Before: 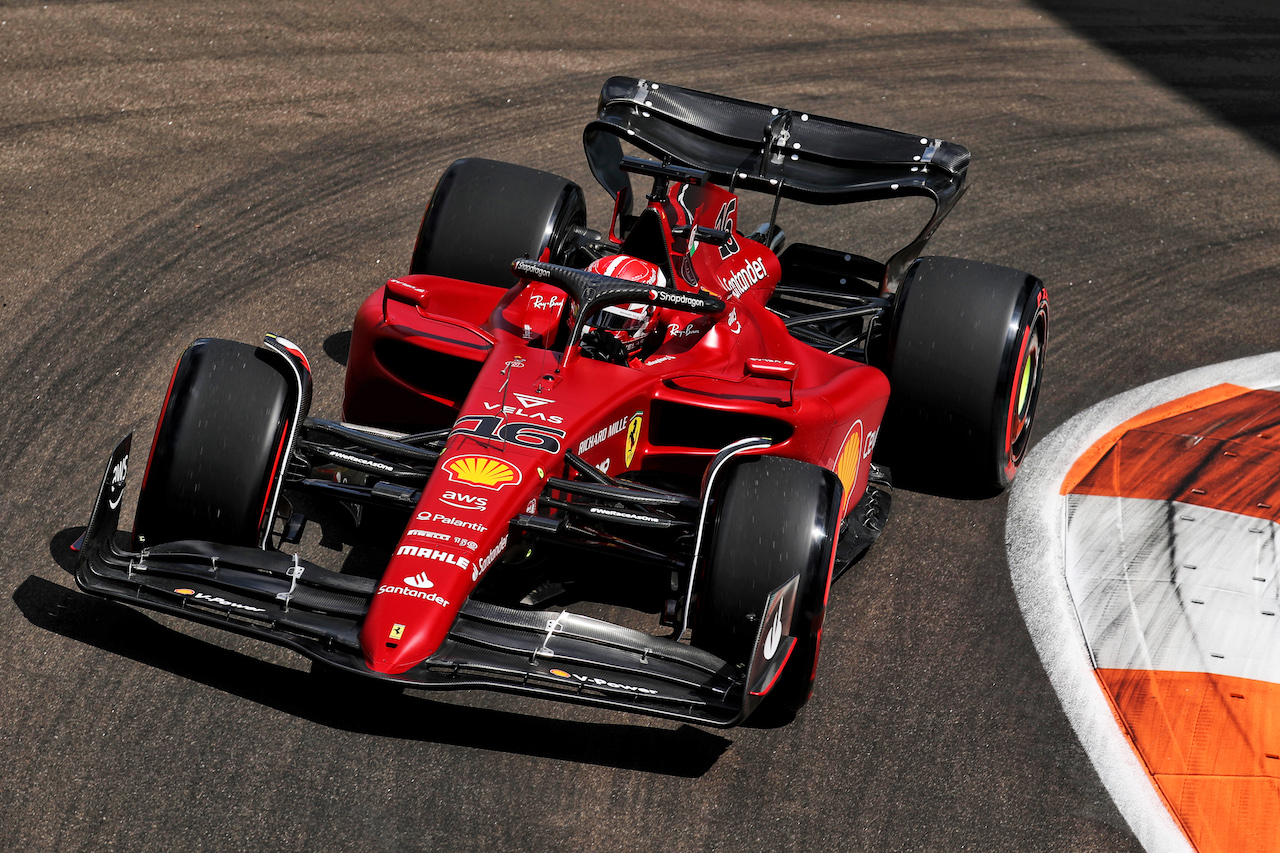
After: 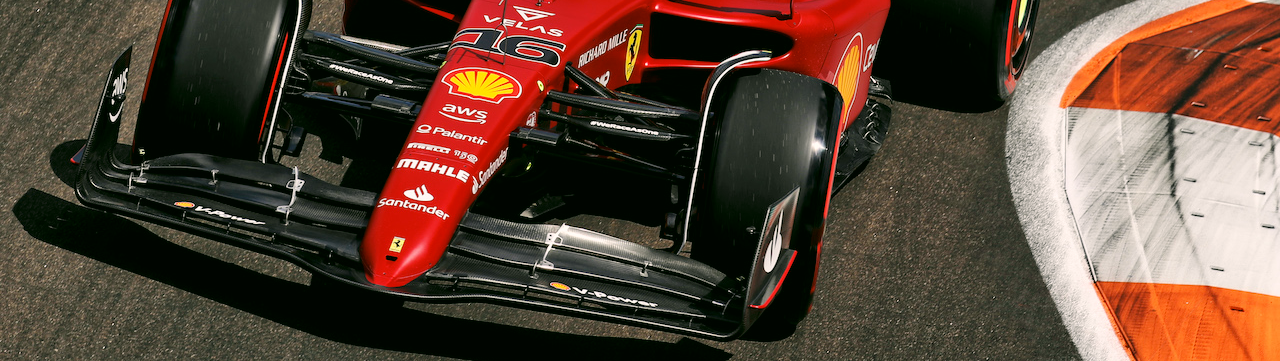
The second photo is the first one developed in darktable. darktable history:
crop: top 45.481%, bottom 12.152%
color correction: highlights a* 4.05, highlights b* 4.93, shadows a* -6.88, shadows b* 4.87
